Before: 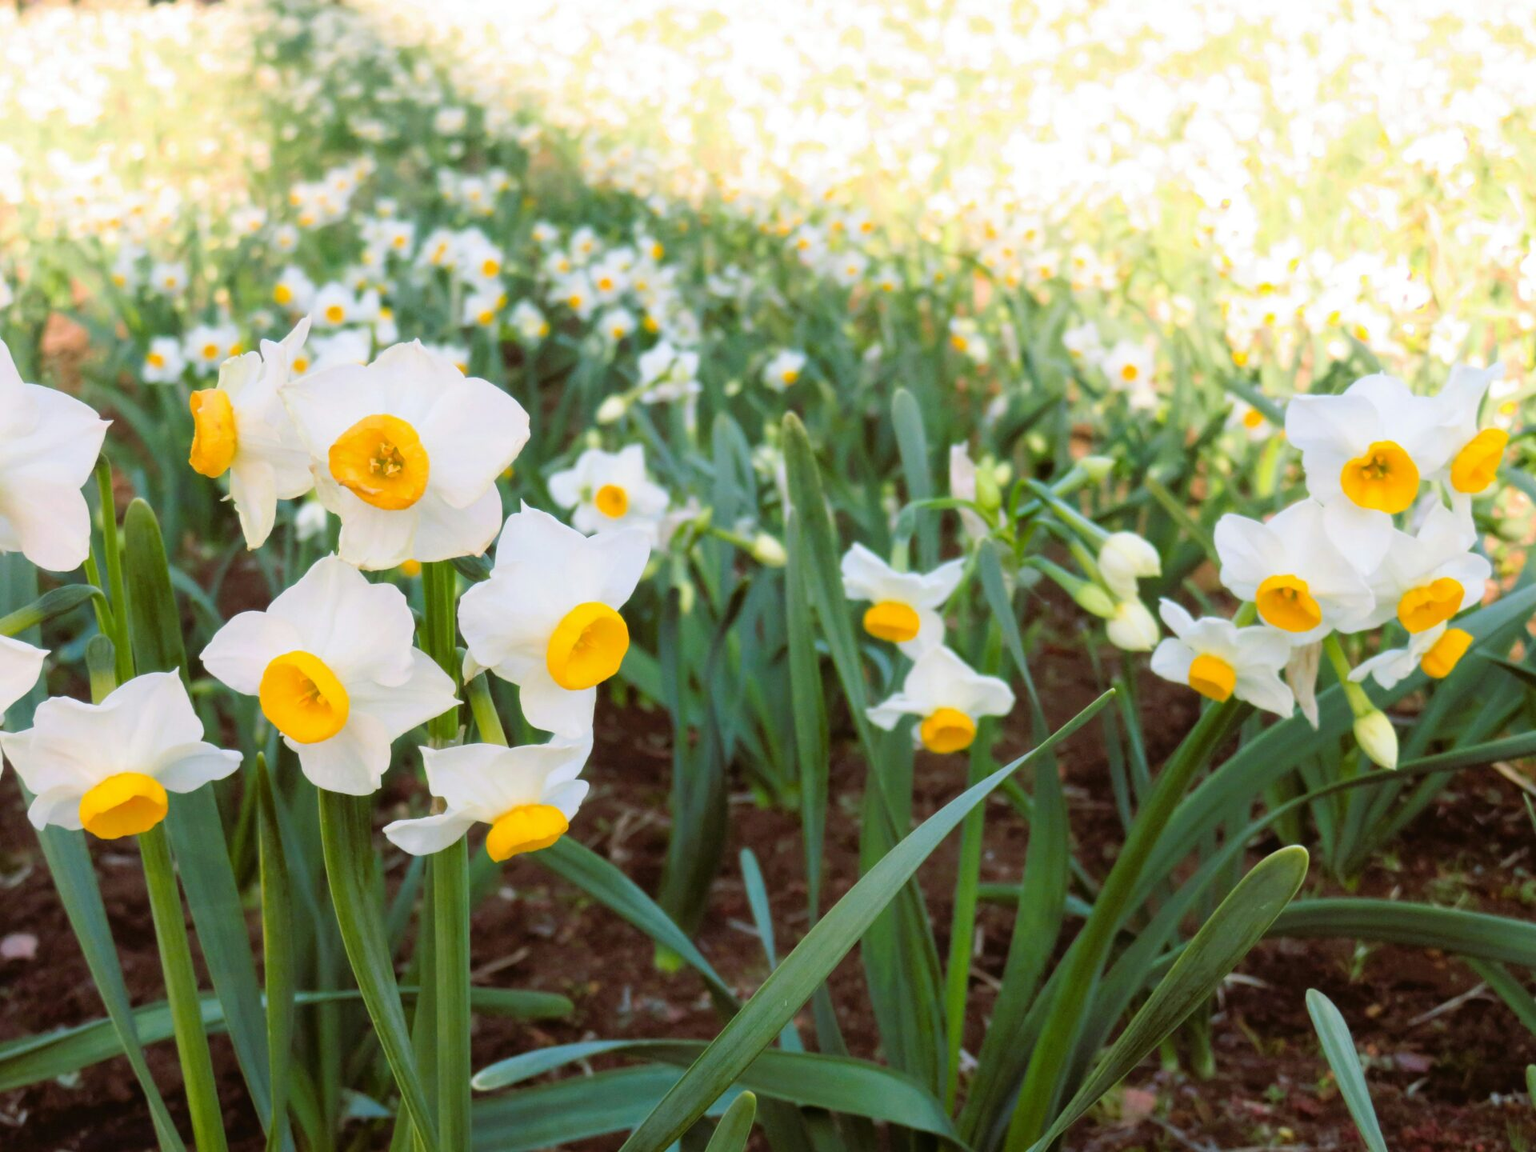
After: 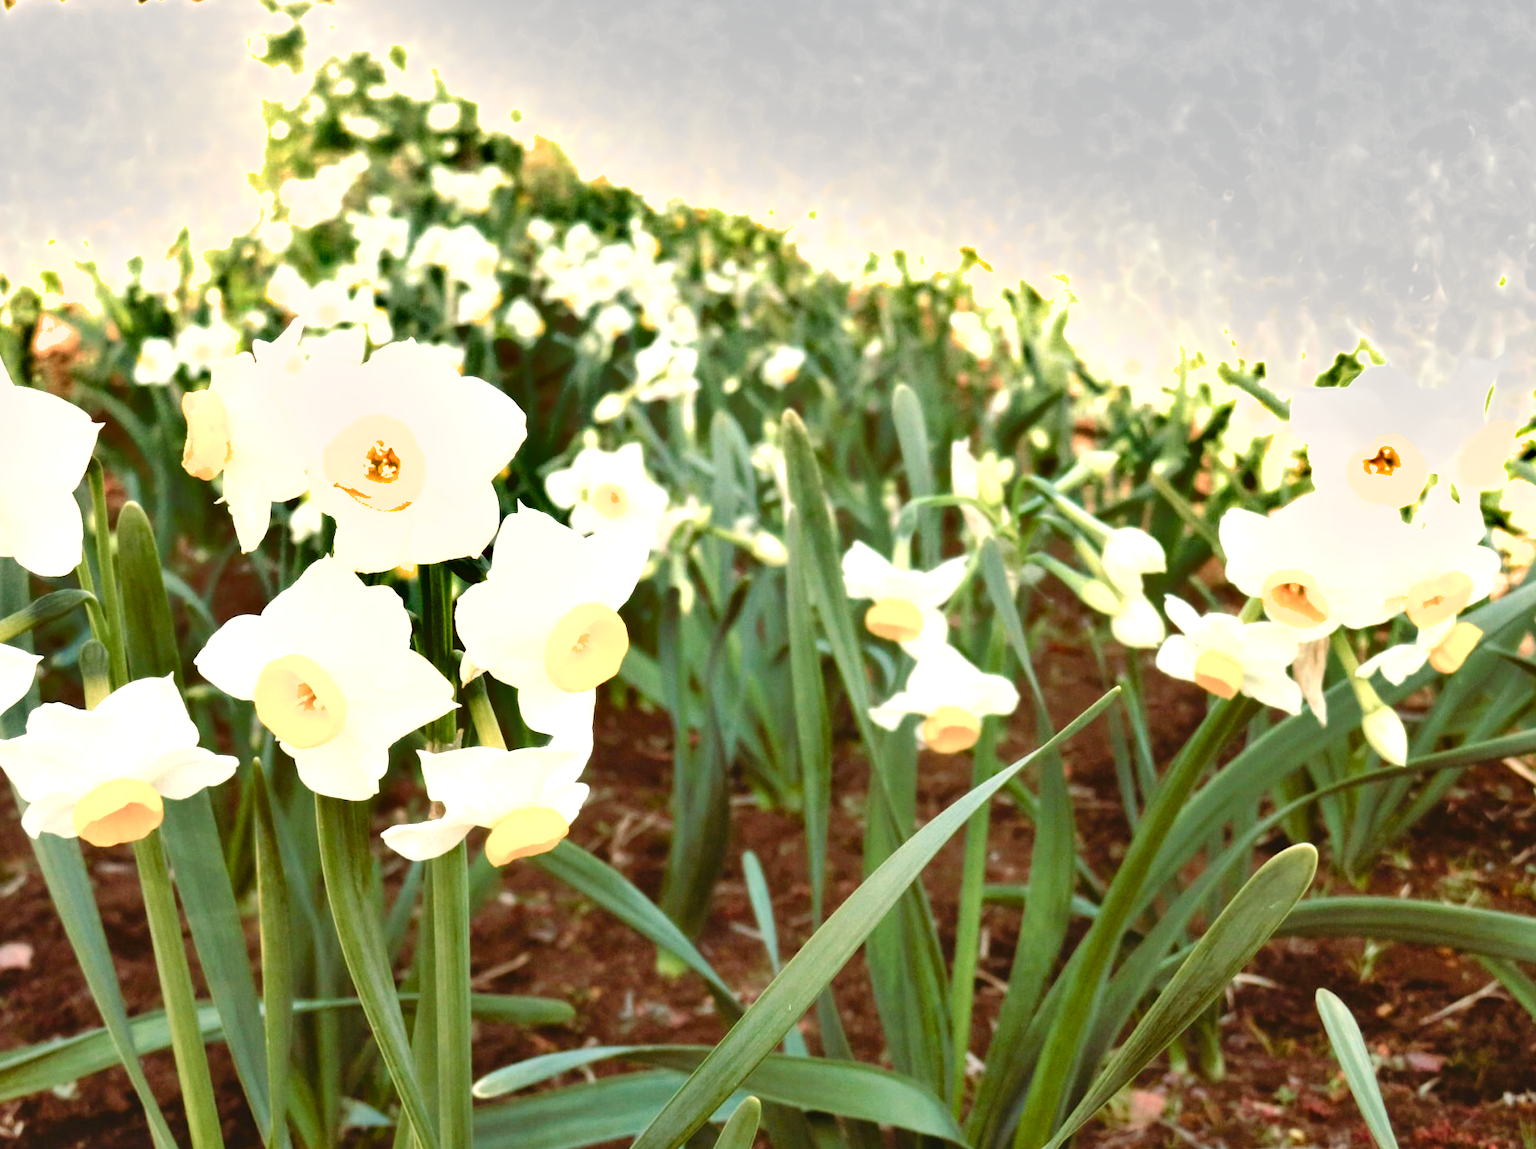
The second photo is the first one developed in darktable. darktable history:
exposure: black level correction 0, exposure 1.2 EV, compensate highlight preservation false
white balance: red 1.123, blue 0.83
rotate and perspective: rotation -0.45°, automatic cropping original format, crop left 0.008, crop right 0.992, crop top 0.012, crop bottom 0.988
shadows and highlights: white point adjustment 1, soften with gaussian
color balance rgb: shadows lift › luminance -10%, shadows lift › chroma 1%, shadows lift › hue 113°, power › luminance -15%, highlights gain › chroma 0.2%, highlights gain › hue 333°, global offset › luminance 0.5%, perceptual saturation grading › global saturation 20%, perceptual saturation grading › highlights -50%, perceptual saturation grading › shadows 25%, contrast -10%
